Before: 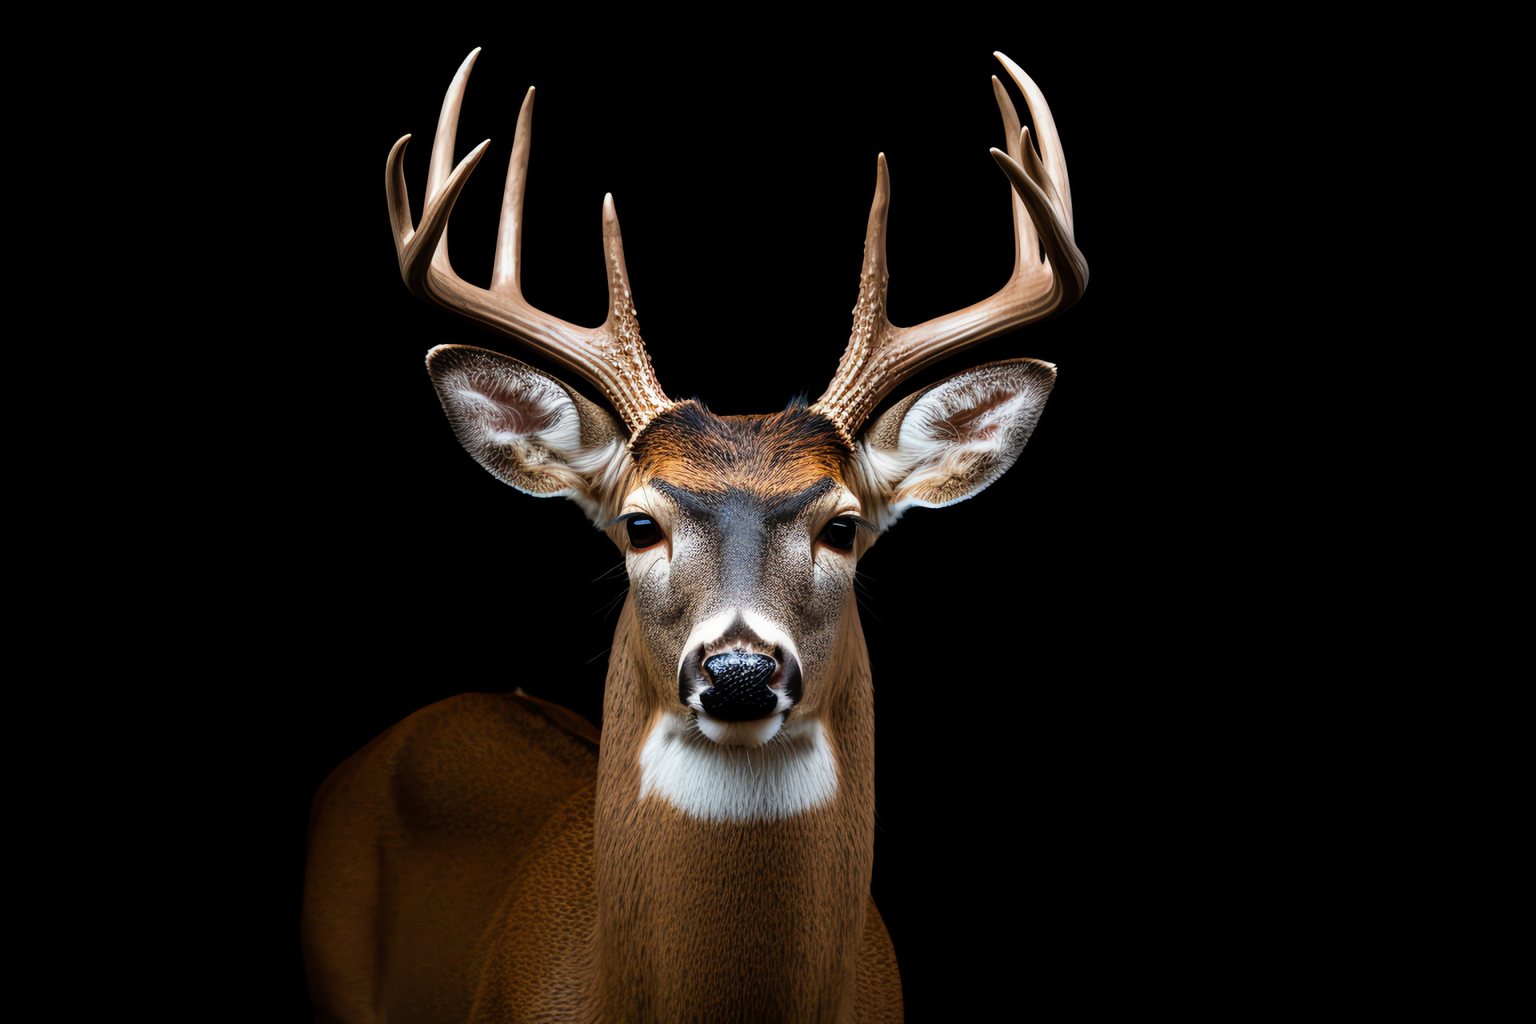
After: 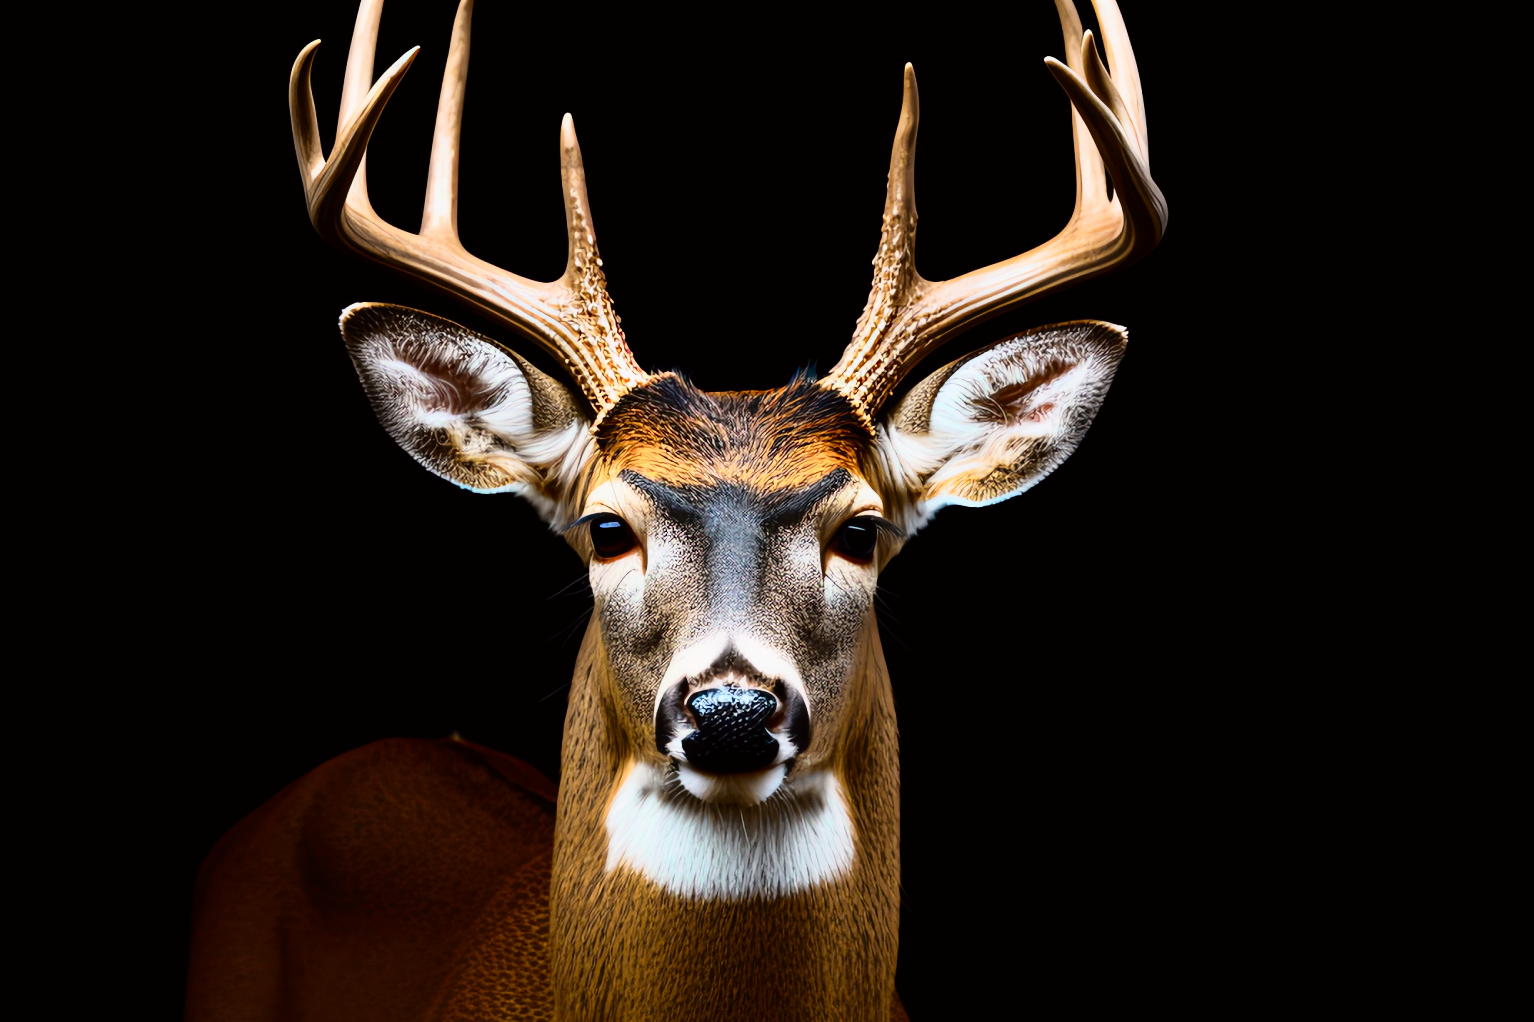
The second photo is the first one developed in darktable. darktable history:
crop and rotate: left 10.071%, top 10.071%, right 10.02%, bottom 10.02%
tone curve: curves: ch0 [(0, 0) (0.187, 0.12) (0.392, 0.438) (0.704, 0.86) (0.858, 0.938) (1, 0.981)]; ch1 [(0, 0) (0.402, 0.36) (0.476, 0.456) (0.498, 0.501) (0.518, 0.521) (0.58, 0.598) (0.619, 0.663) (0.692, 0.744) (1, 1)]; ch2 [(0, 0) (0.427, 0.417) (0.483, 0.481) (0.503, 0.503) (0.526, 0.53) (0.563, 0.585) (0.626, 0.703) (0.699, 0.753) (0.997, 0.858)], color space Lab, independent channels
